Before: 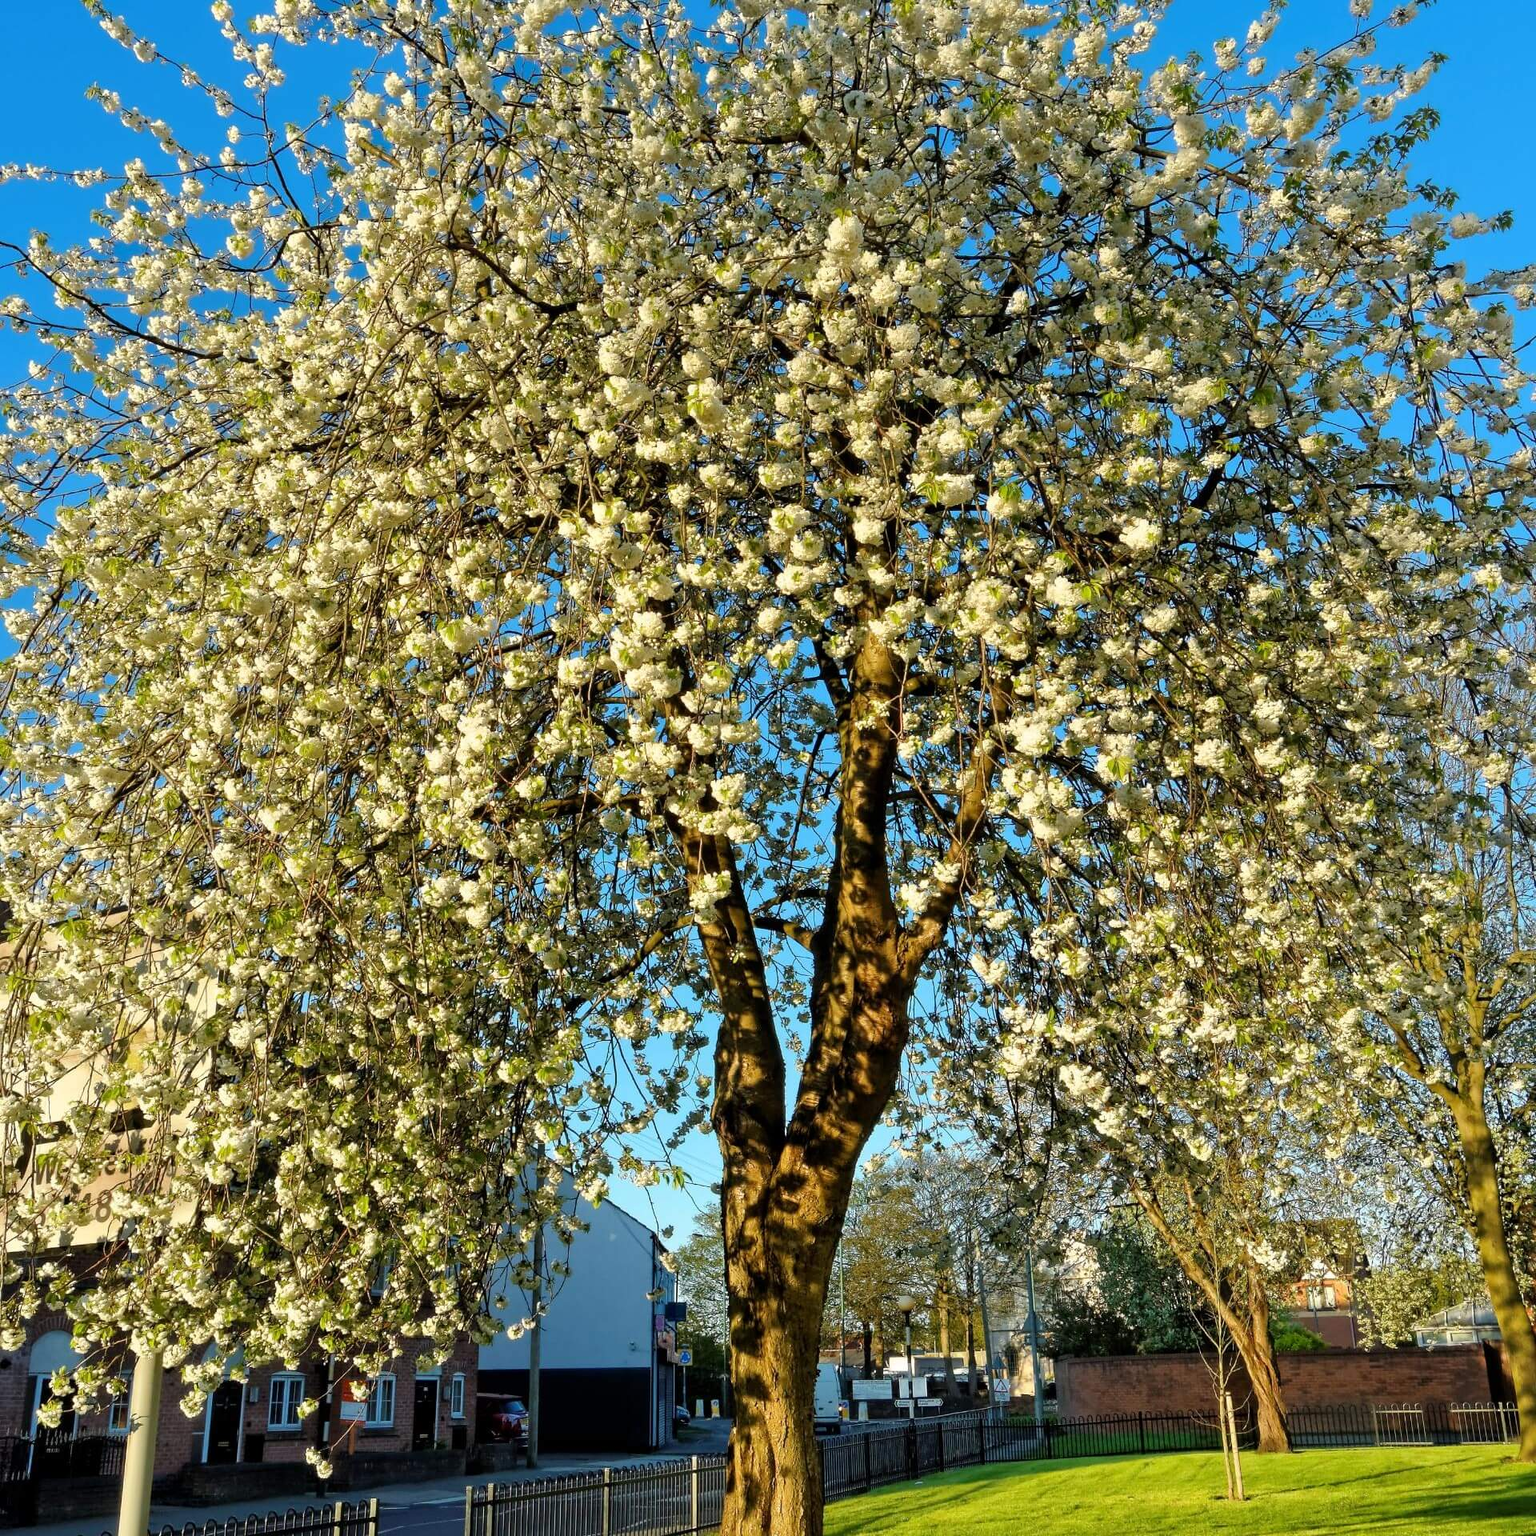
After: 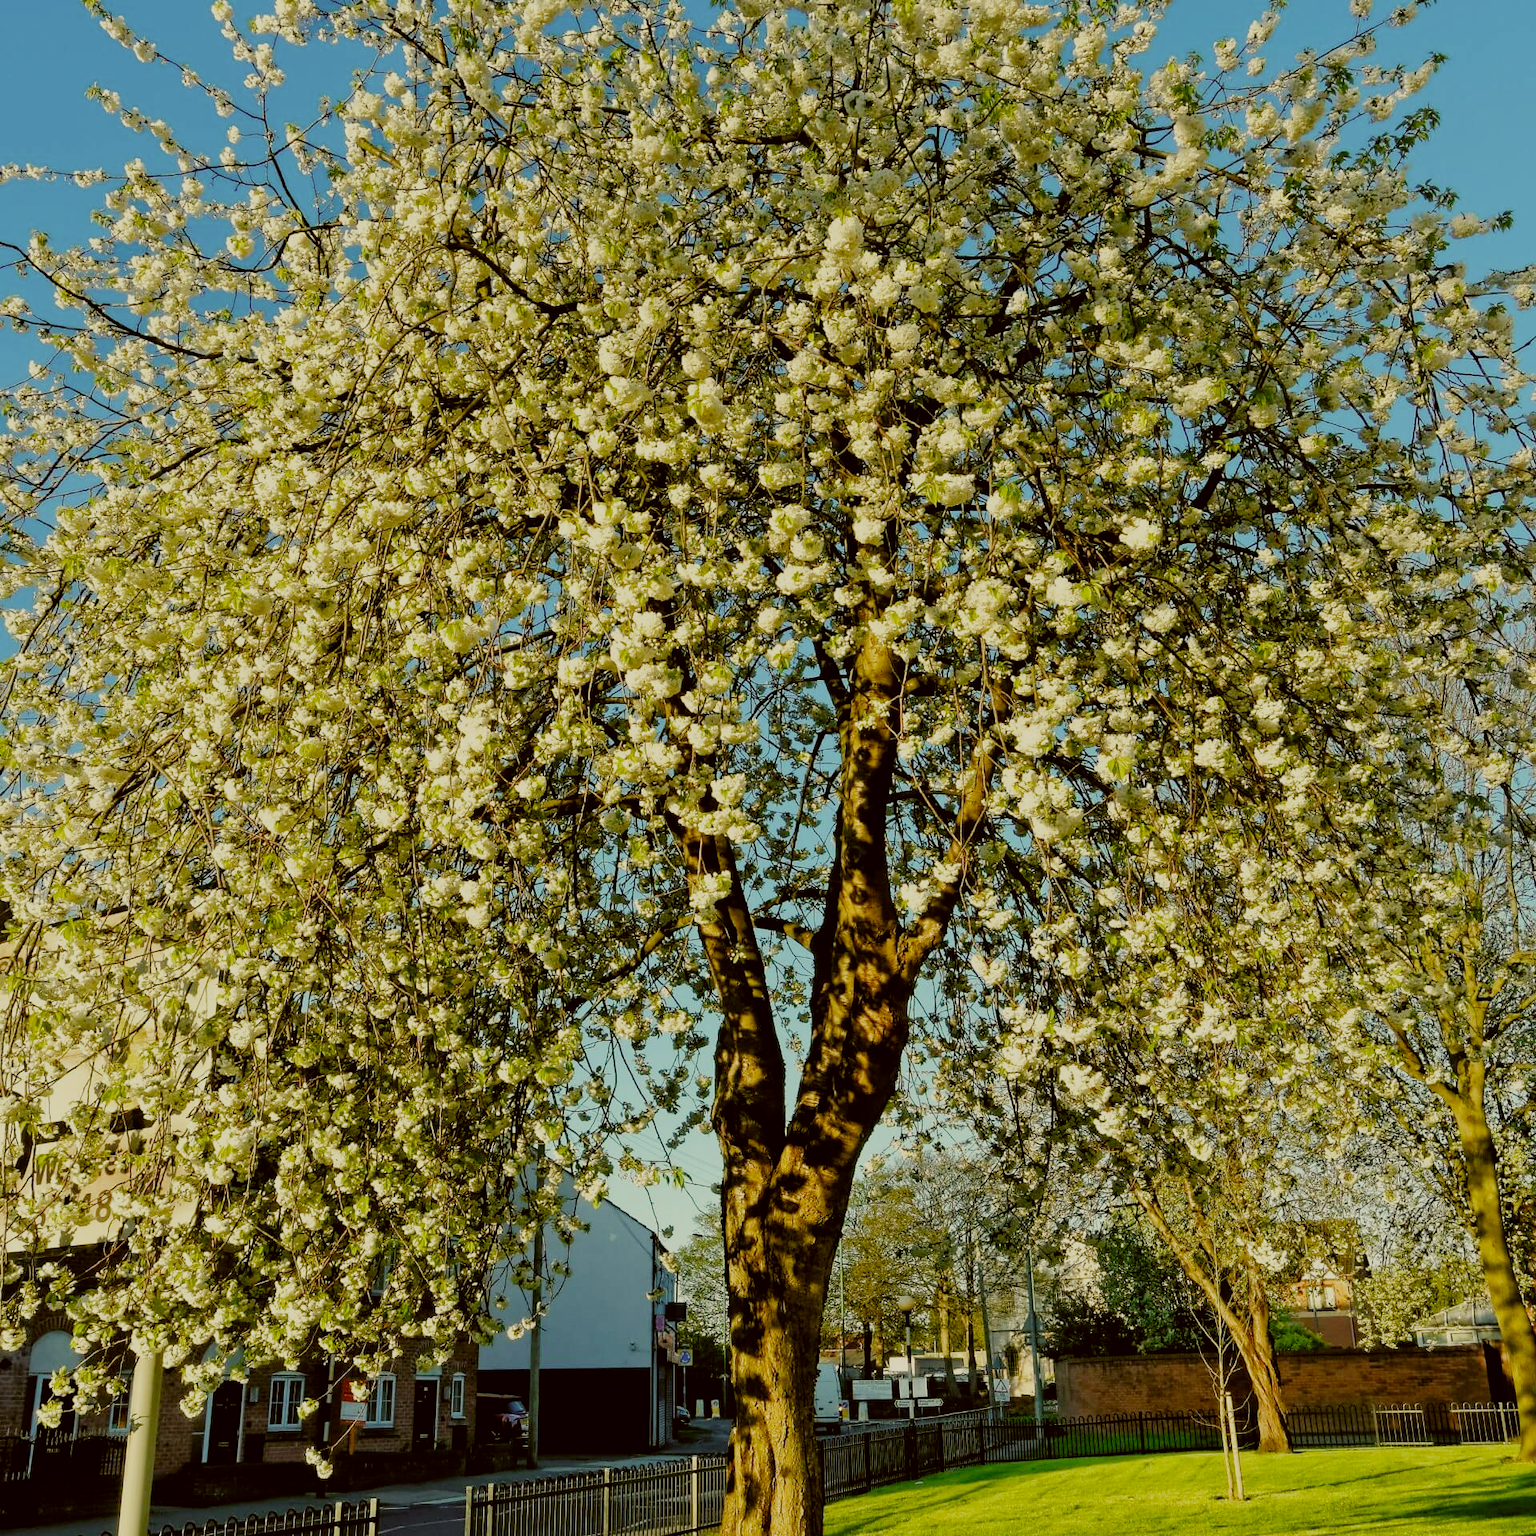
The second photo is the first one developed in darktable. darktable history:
filmic rgb: black relative exposure -7.65 EV, white relative exposure 4.56 EV, threshold 3.03 EV, hardness 3.61, add noise in highlights 0.002, preserve chrominance no, color science v3 (2019), use custom middle-gray values true, contrast in highlights soft, enable highlight reconstruction true
color correction: highlights a* -1.39, highlights b* 10.1, shadows a* 0.519, shadows b* 19.08
